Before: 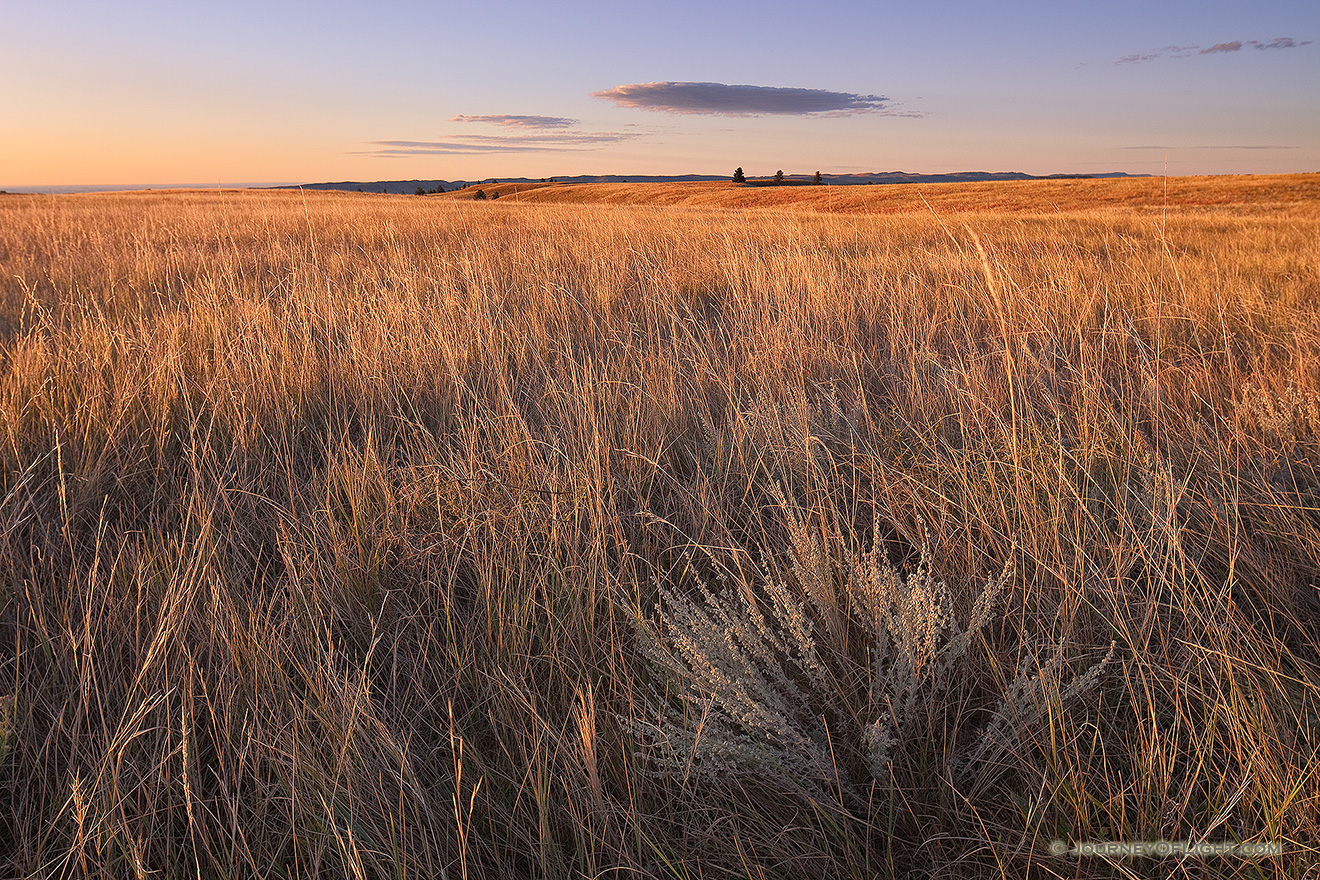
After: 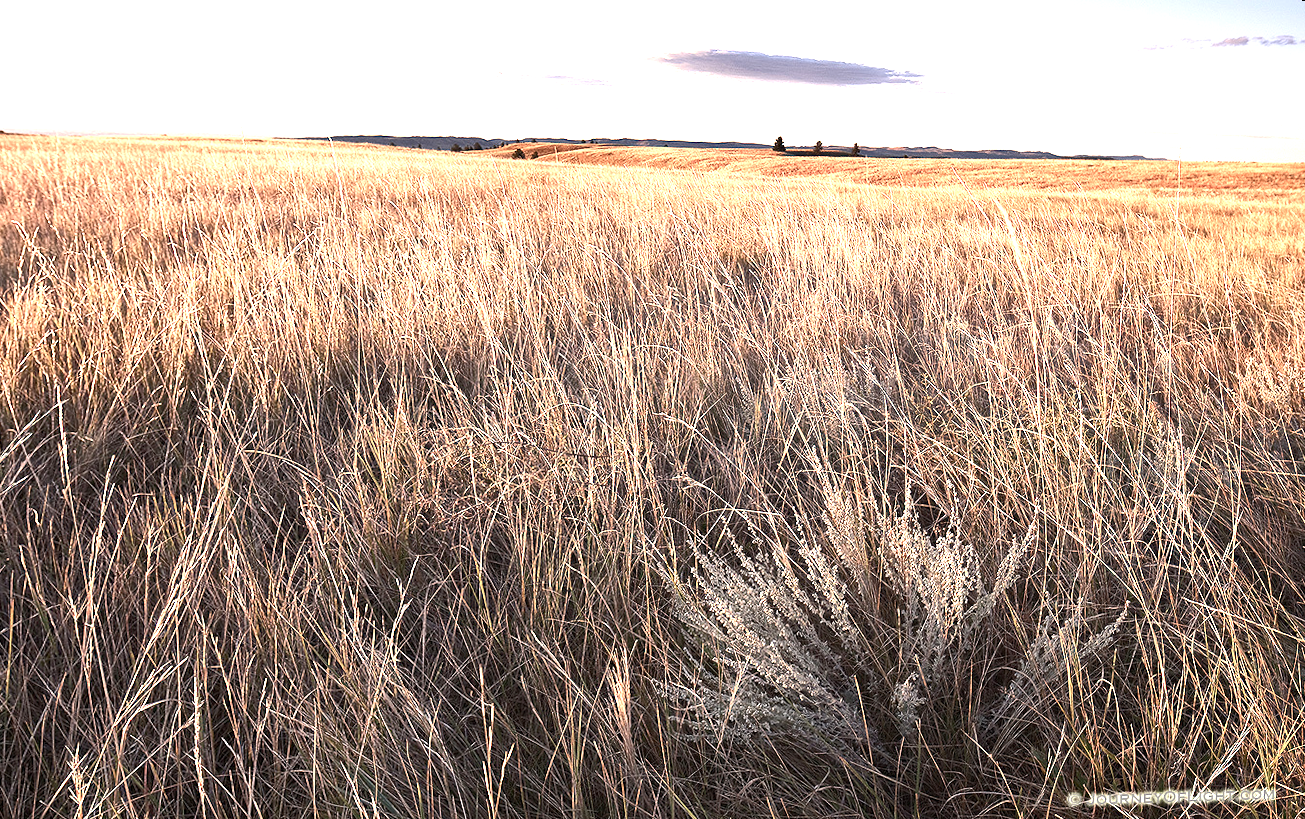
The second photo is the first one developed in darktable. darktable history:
color balance rgb: perceptual saturation grading › highlights -31.88%, perceptual saturation grading › mid-tones 5.8%, perceptual saturation grading › shadows 18.12%, perceptual brilliance grading › highlights 3.62%, perceptual brilliance grading › mid-tones -18.12%, perceptual brilliance grading › shadows -41.3%
rotate and perspective: rotation 0.679°, lens shift (horizontal) 0.136, crop left 0.009, crop right 0.991, crop top 0.078, crop bottom 0.95
exposure: black level correction 0.001, exposure 1.646 EV, compensate exposure bias true, compensate highlight preservation false
